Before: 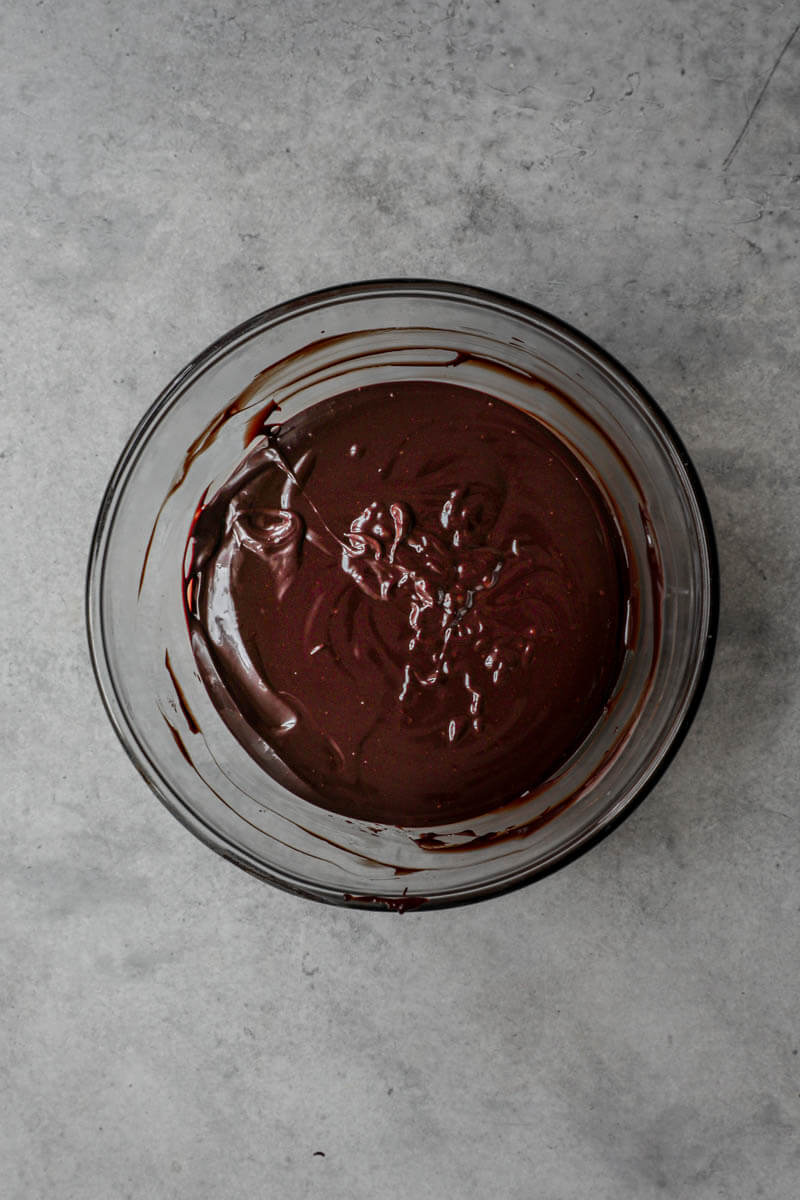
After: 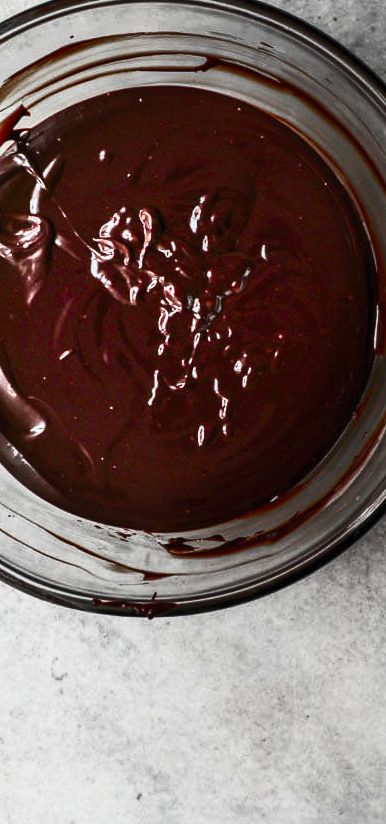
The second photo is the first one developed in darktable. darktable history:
crop: left 31.379%, top 24.658%, right 20.326%, bottom 6.628%
contrast brightness saturation: contrast 0.62, brightness 0.34, saturation 0.14
shadows and highlights: shadows 25, highlights -25
